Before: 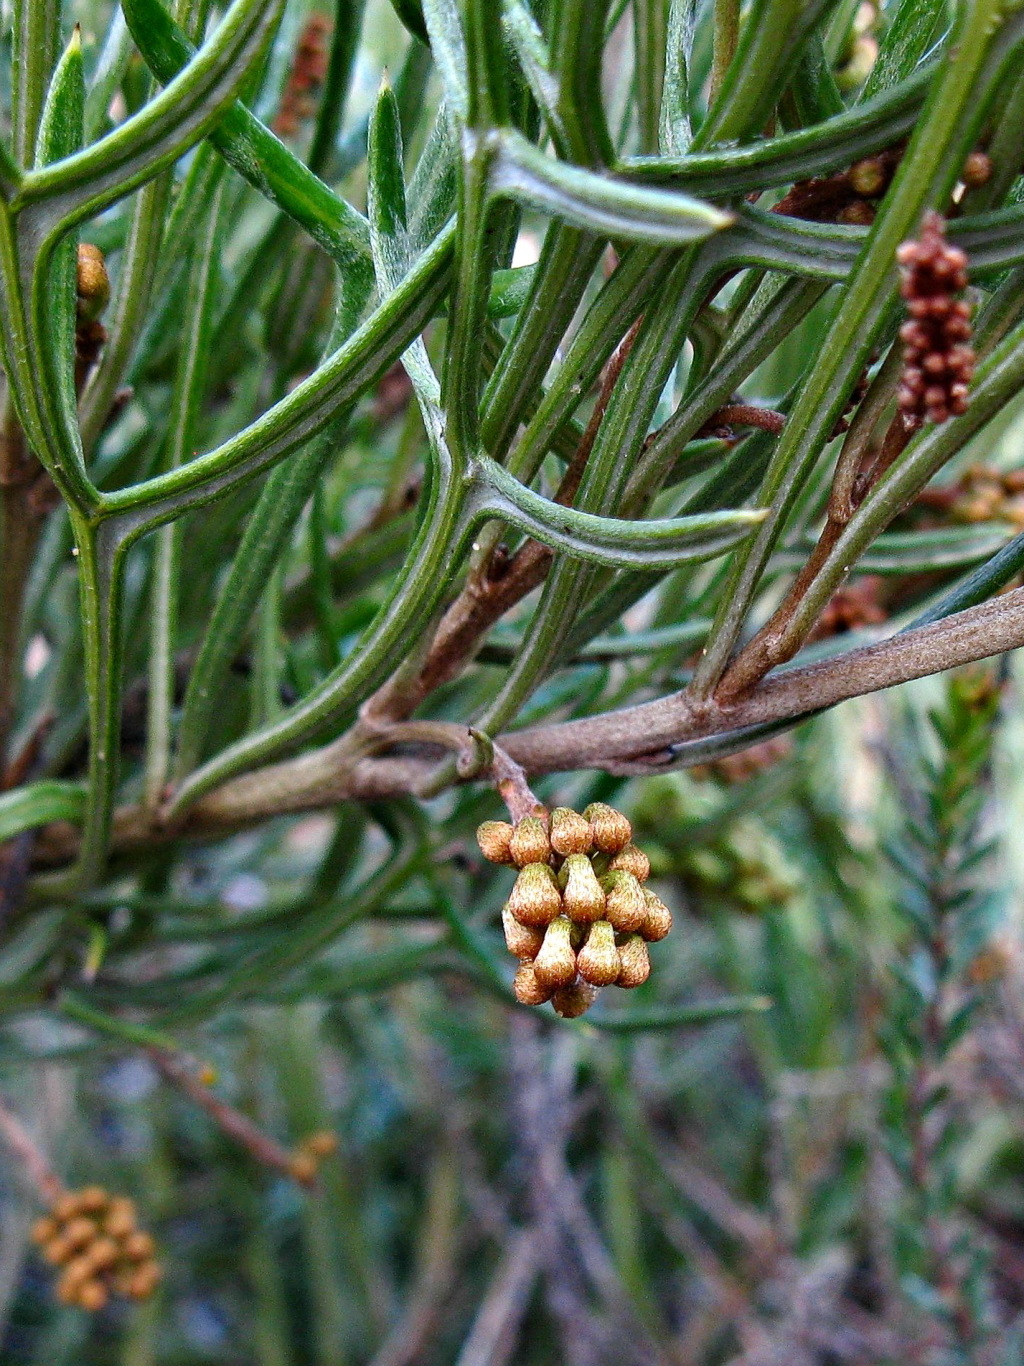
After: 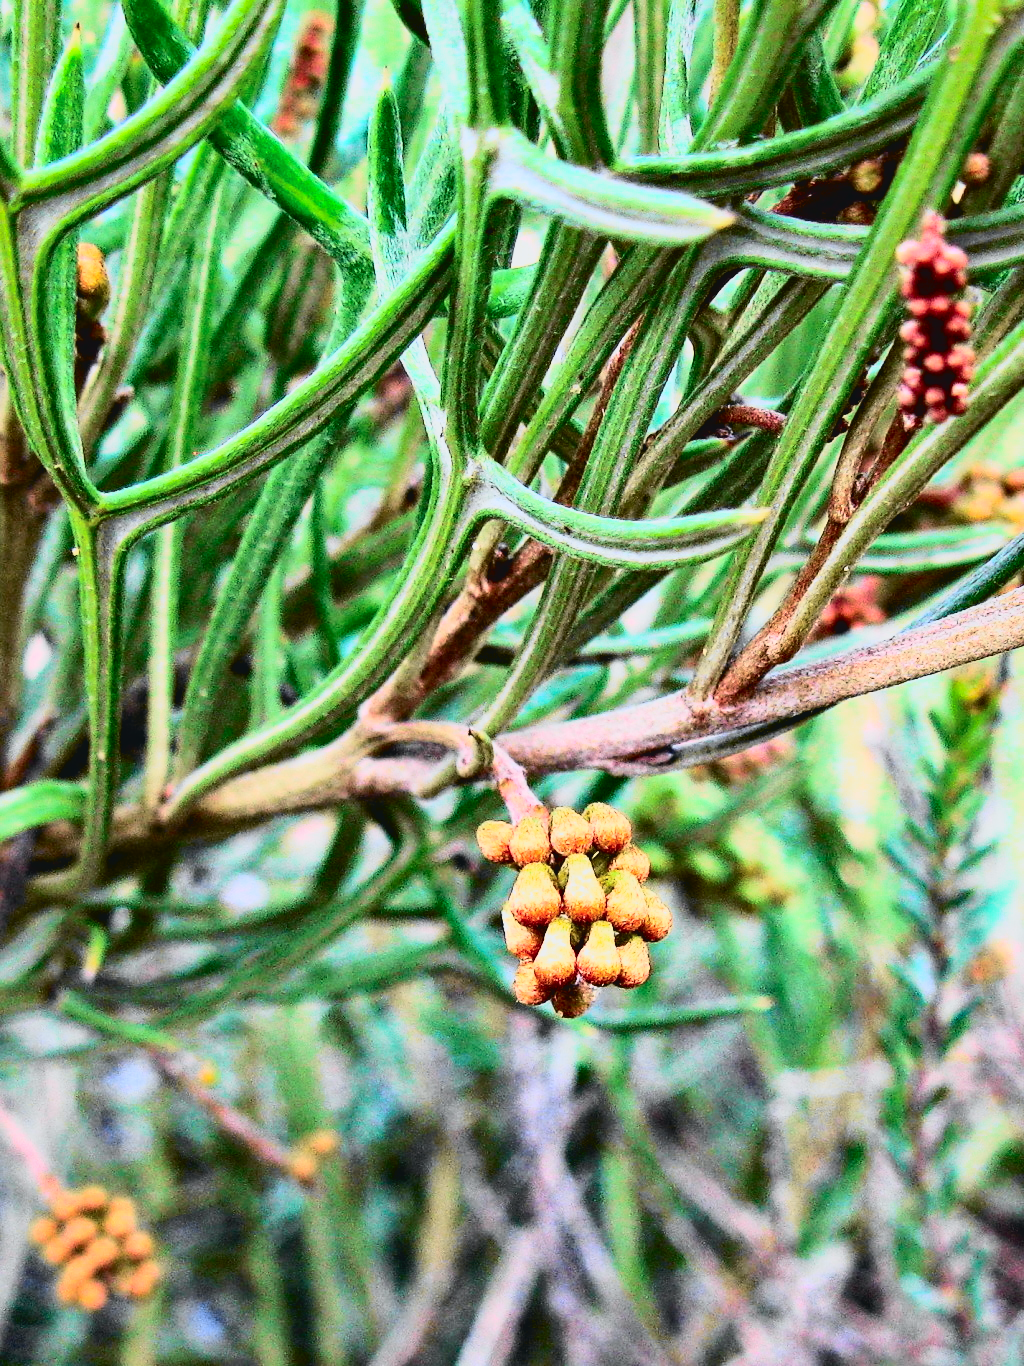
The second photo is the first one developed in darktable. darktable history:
tone curve: curves: ch0 [(0, 0.026) (0.058, 0.036) (0.246, 0.214) (0.437, 0.498) (0.55, 0.644) (0.657, 0.767) (0.822, 0.9) (1, 0.961)]; ch1 [(0, 0) (0.346, 0.307) (0.408, 0.369) (0.453, 0.457) (0.476, 0.489) (0.502, 0.498) (0.521, 0.515) (0.537, 0.531) (0.612, 0.641) (0.676, 0.728) (1, 1)]; ch2 [(0, 0) (0.346, 0.34) (0.434, 0.46) (0.485, 0.494) (0.5, 0.494) (0.511, 0.508) (0.537, 0.564) (0.579, 0.599) (0.663, 0.67) (1, 1)], color space Lab, independent channels, preserve colors none
base curve: curves: ch0 [(0, 0) (0.007, 0.004) (0.027, 0.03) (0.046, 0.07) (0.207, 0.54) (0.442, 0.872) (0.673, 0.972) (1, 1)]
shadows and highlights: on, module defaults
